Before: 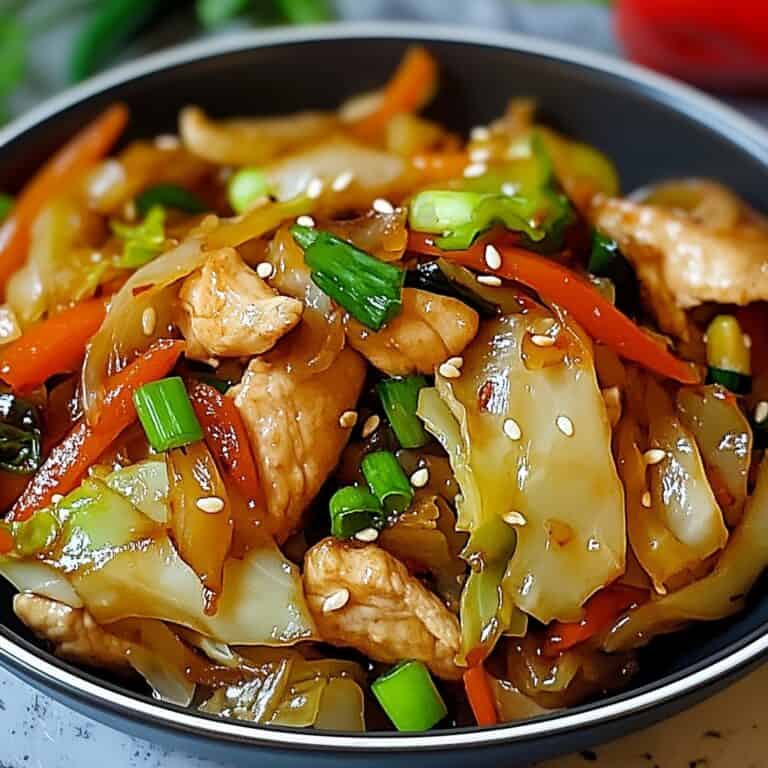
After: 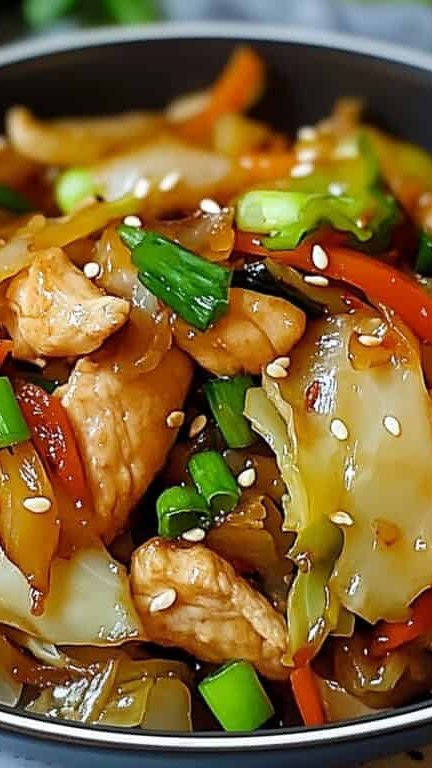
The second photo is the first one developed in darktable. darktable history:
crop and rotate: left 22.547%, right 21.136%
